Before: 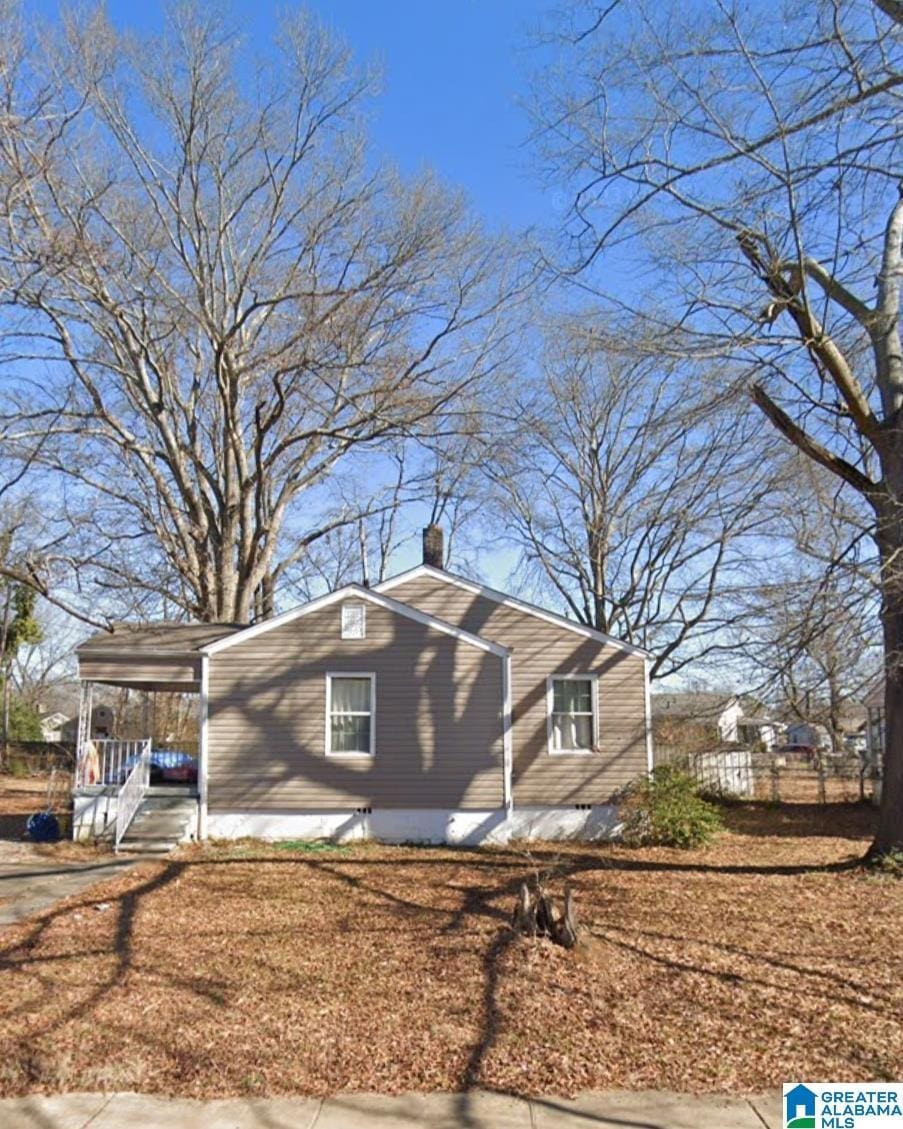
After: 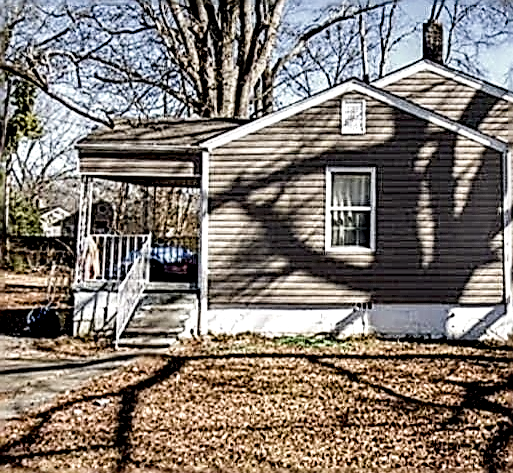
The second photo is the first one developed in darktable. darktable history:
exposure: black level correction 0.001, compensate exposure bias true, compensate highlight preservation false
contrast brightness saturation: contrast 0.103, saturation -0.304
local contrast: shadows 157%, detail 227%
sharpen: amount 1.984
color balance rgb: linear chroma grading › global chroma 41.836%, perceptual saturation grading › global saturation 0.294%, global vibrance -23.138%
filmic rgb: black relative exposure -7.23 EV, white relative exposure 5.34 EV, hardness 3.02
shadows and highlights: shadows 36.25, highlights -27.06, soften with gaussian
crop: top 44.81%, right 43.16%, bottom 13.258%
